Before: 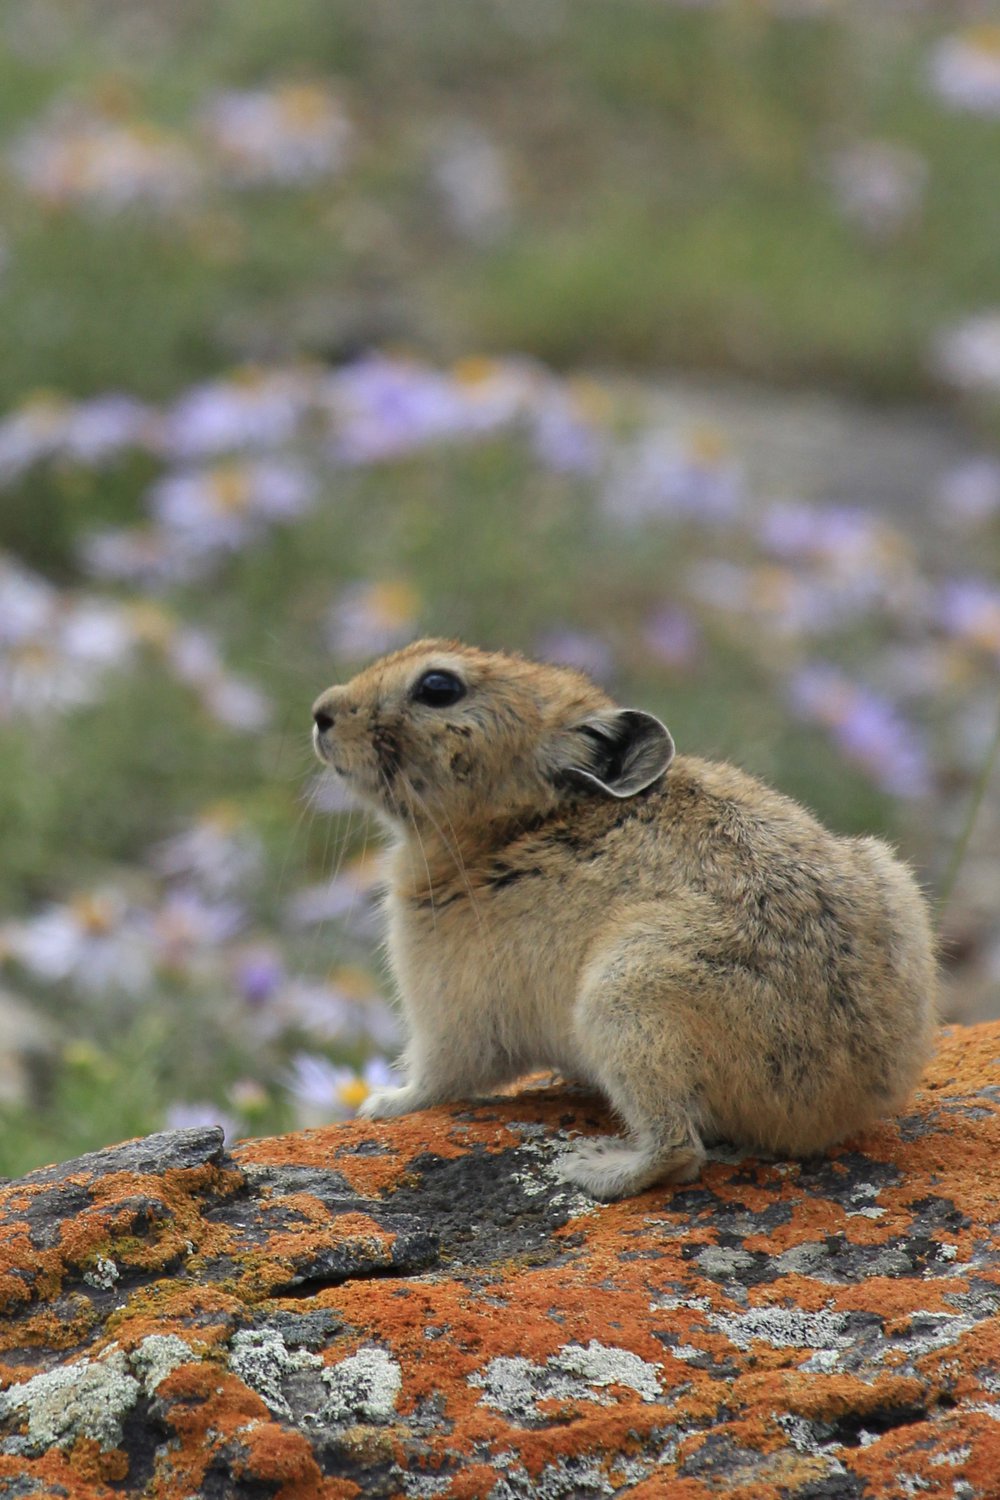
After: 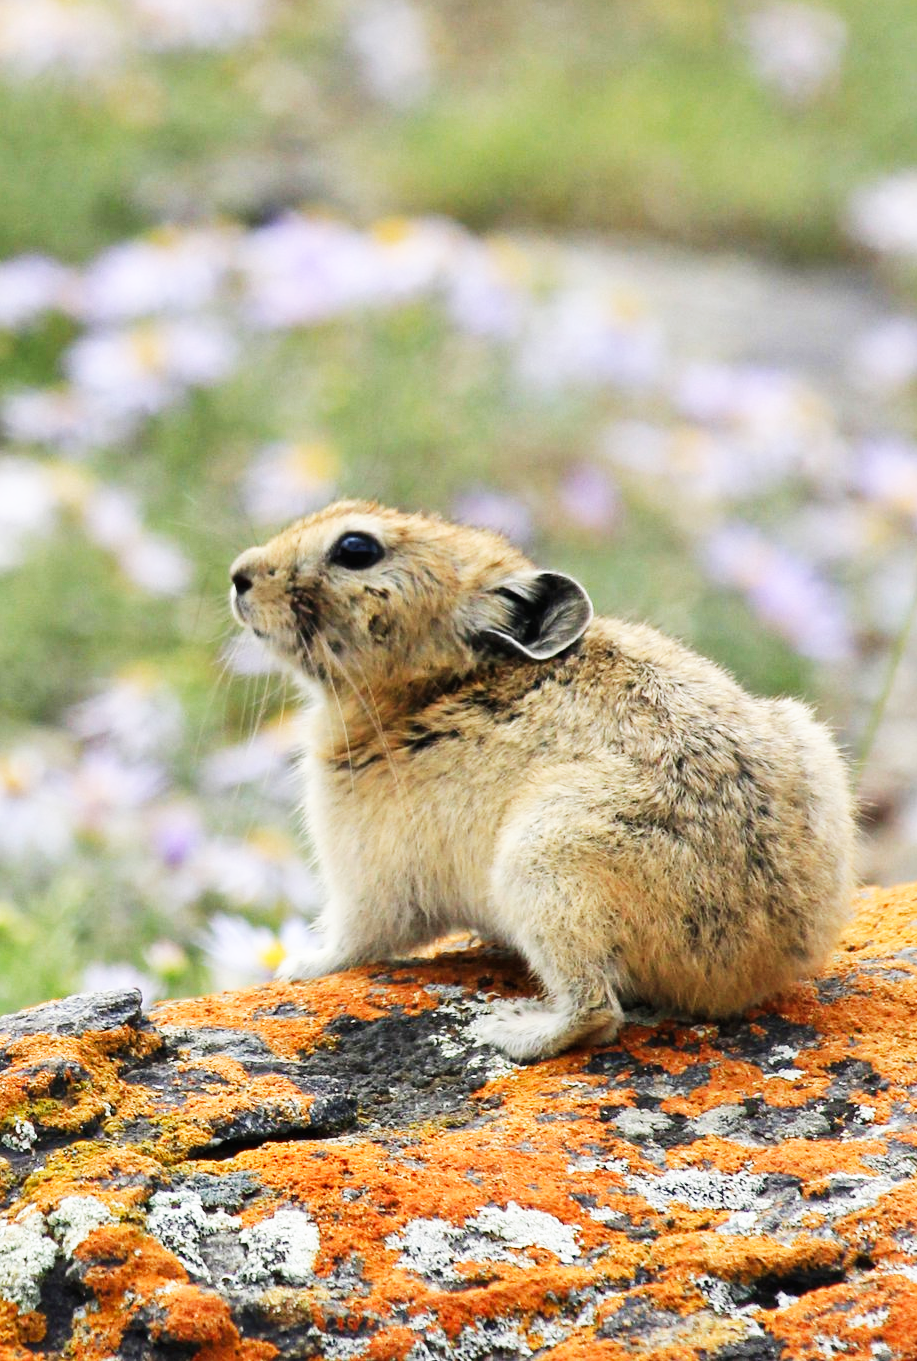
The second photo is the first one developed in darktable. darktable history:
crop and rotate: left 8.262%, top 9.226%
base curve: curves: ch0 [(0, 0) (0.007, 0.004) (0.027, 0.03) (0.046, 0.07) (0.207, 0.54) (0.442, 0.872) (0.673, 0.972) (1, 1)], preserve colors none
